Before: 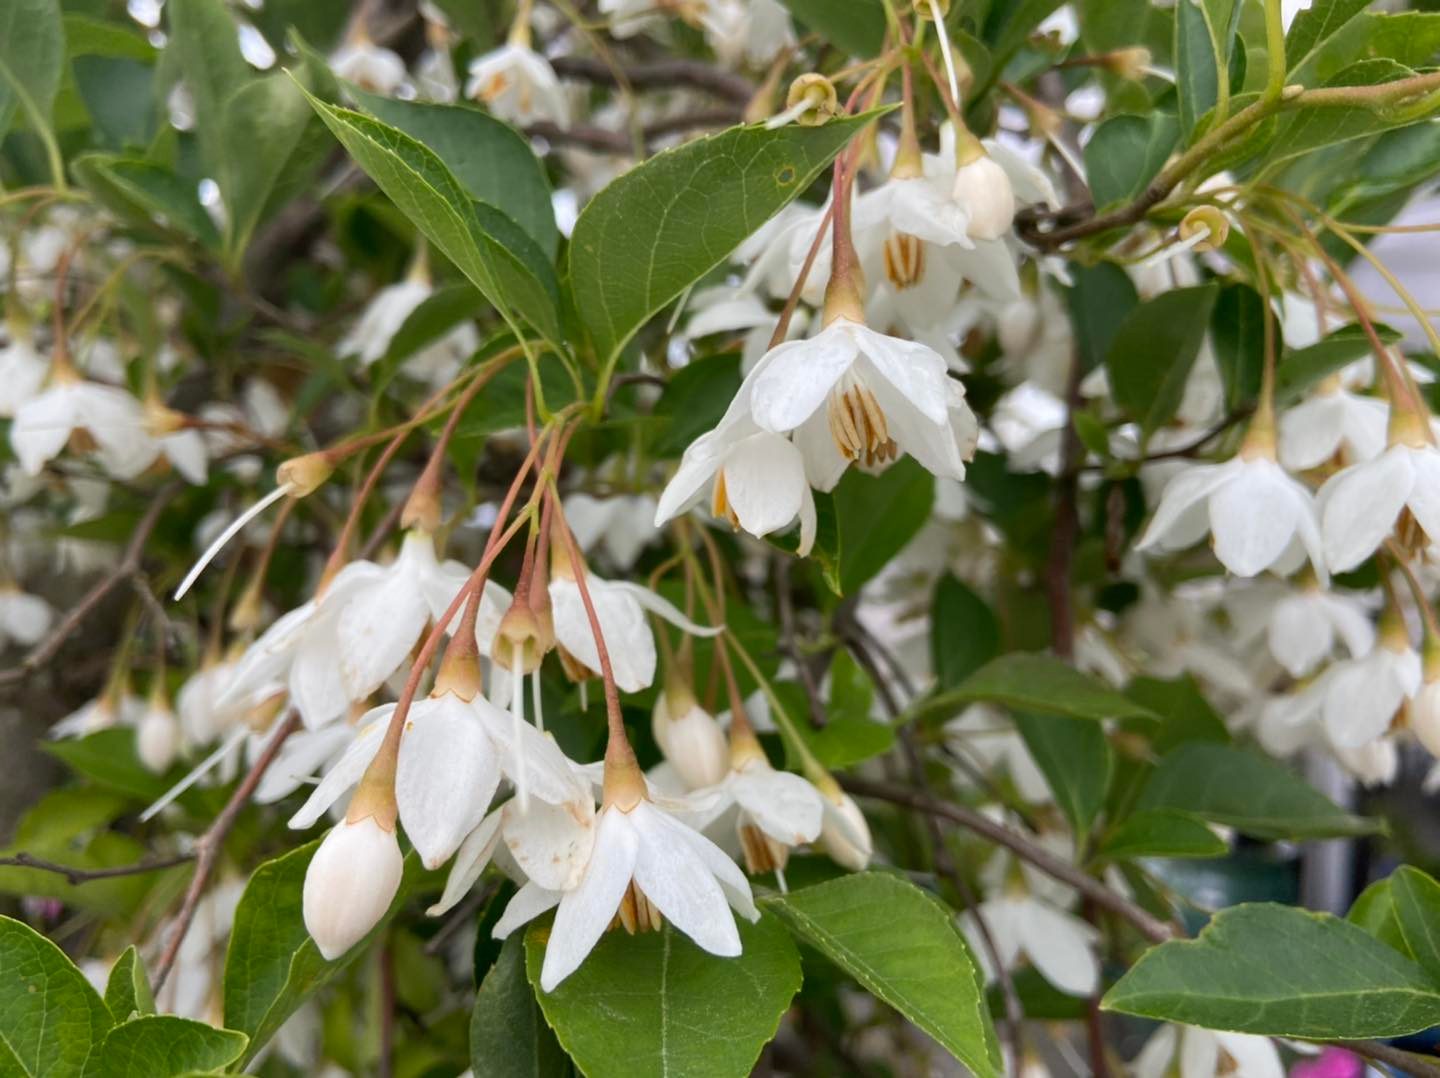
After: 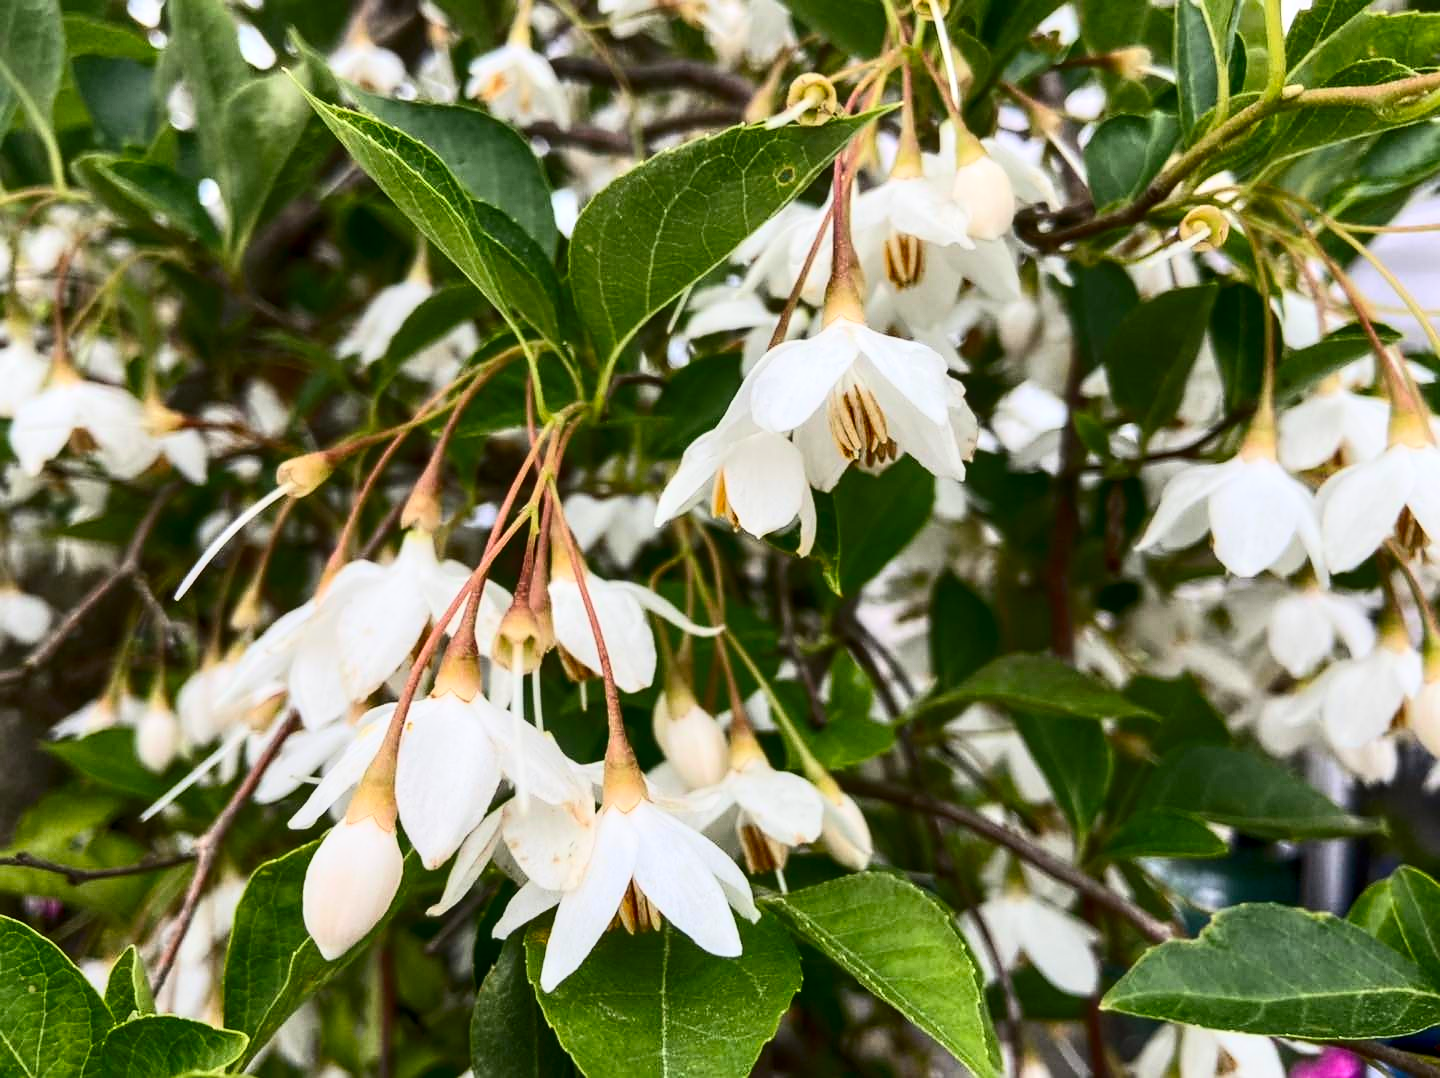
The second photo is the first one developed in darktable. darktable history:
local contrast: on, module defaults
contrast brightness saturation: contrast 0.41, brightness 0.047, saturation 0.255
sharpen: radius 0.976, amount 0.611
